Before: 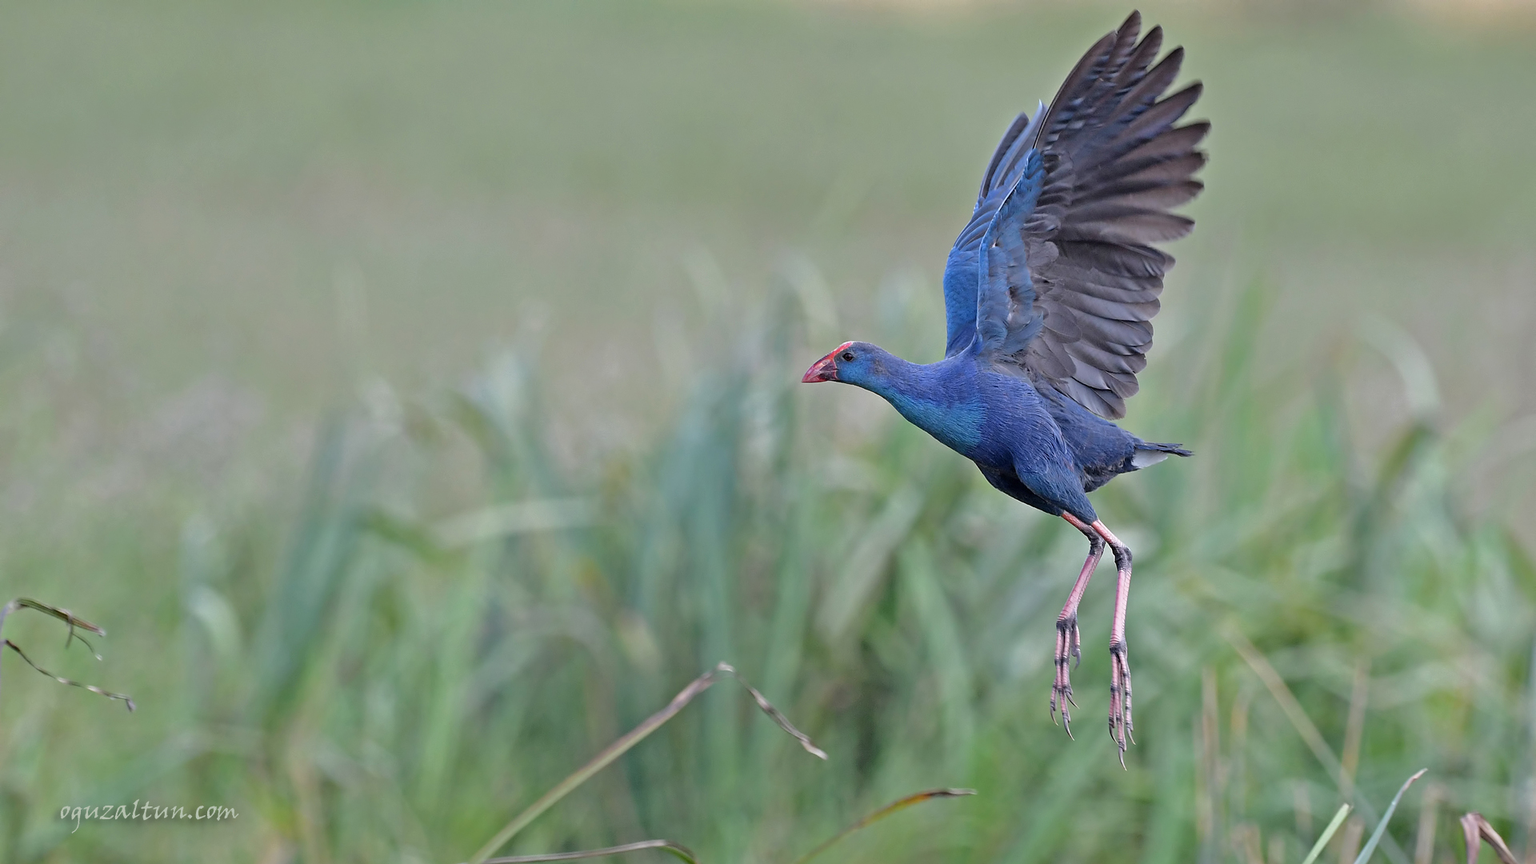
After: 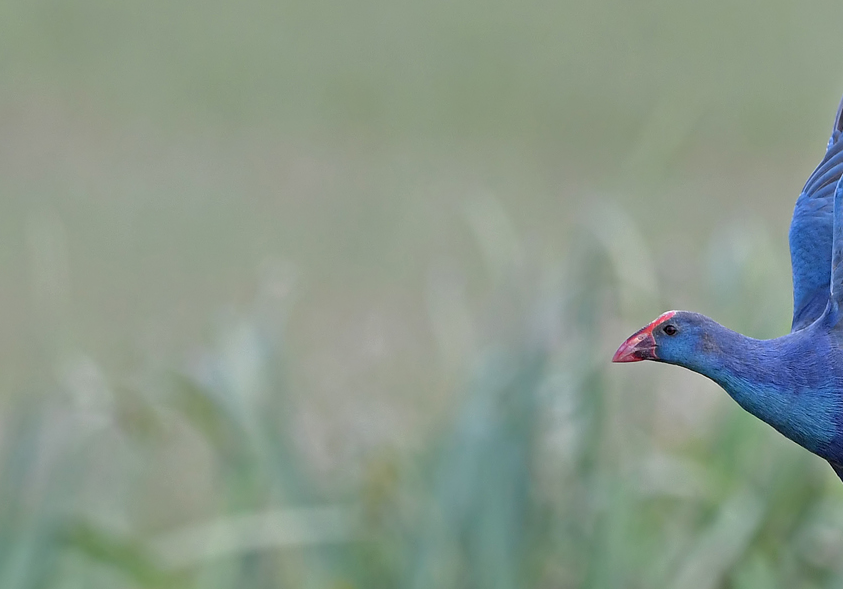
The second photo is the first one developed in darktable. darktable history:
crop: left 20.357%, top 10.831%, right 35.7%, bottom 34.605%
